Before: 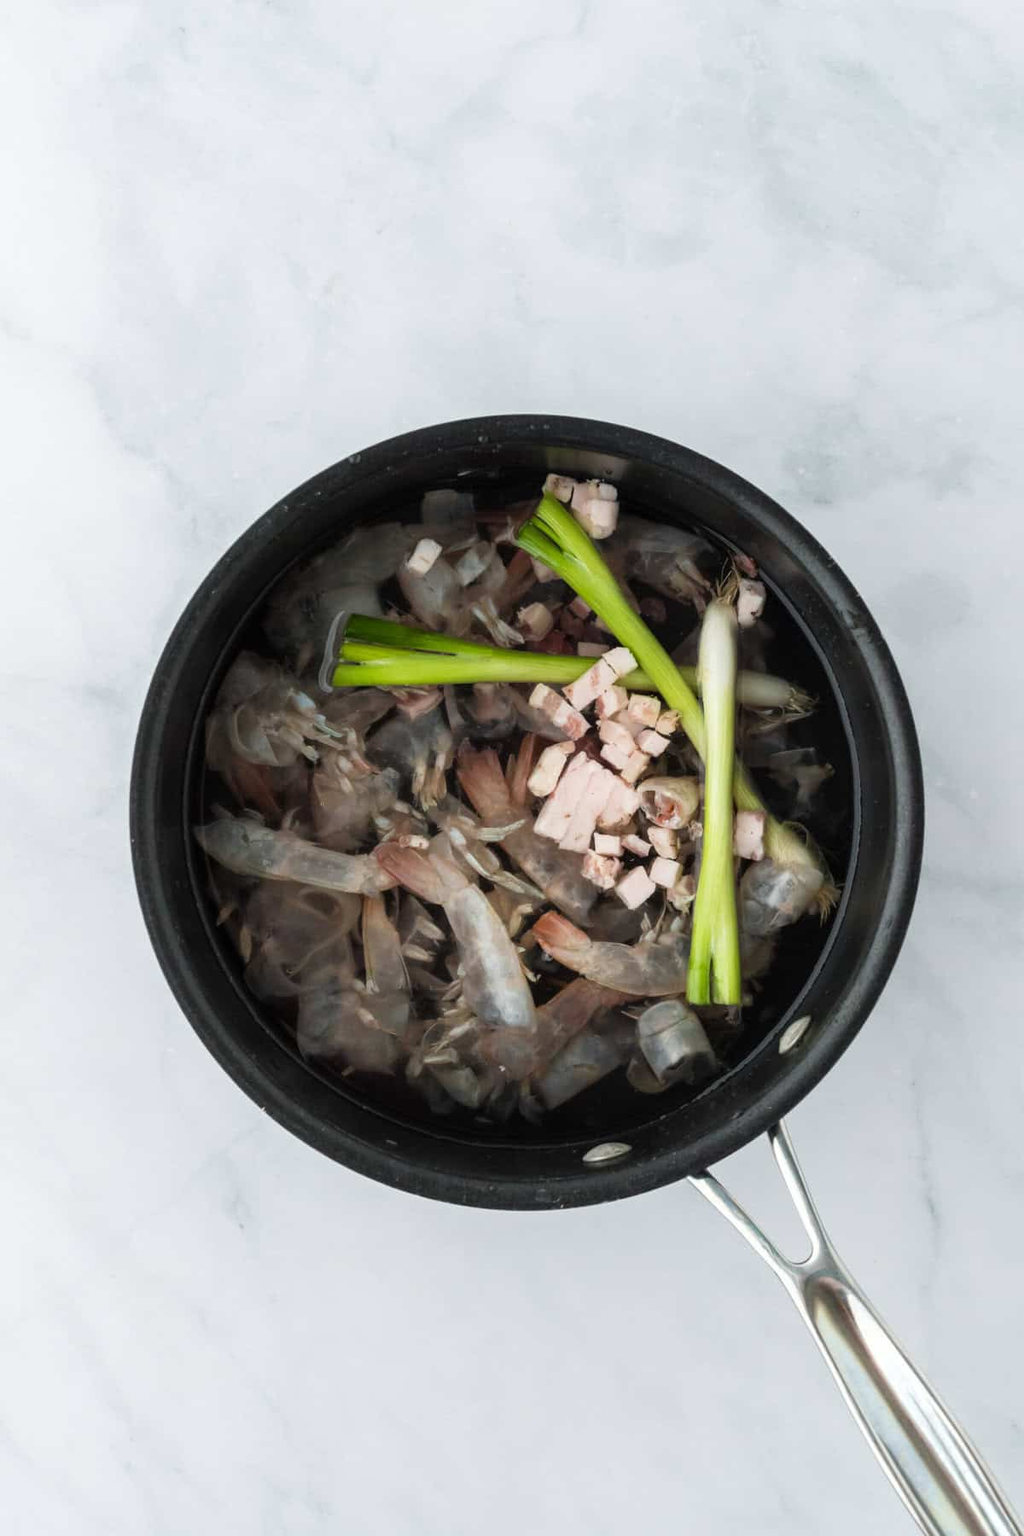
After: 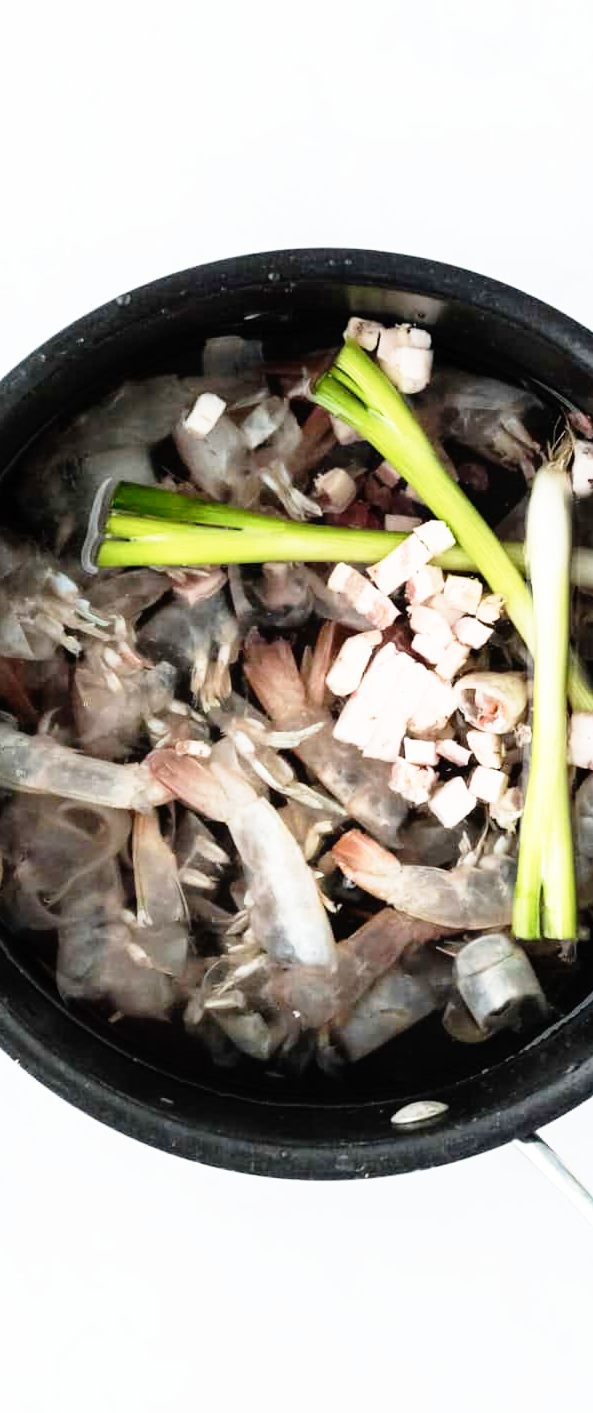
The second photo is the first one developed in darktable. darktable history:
base curve: curves: ch0 [(0, 0) (0.012, 0.01) (0.073, 0.168) (0.31, 0.711) (0.645, 0.957) (1, 1)], preserve colors none
crop and rotate: angle 0.02°, left 24.353%, top 13.219%, right 26.156%, bottom 8.224%
contrast brightness saturation: contrast 0.11, saturation -0.17
